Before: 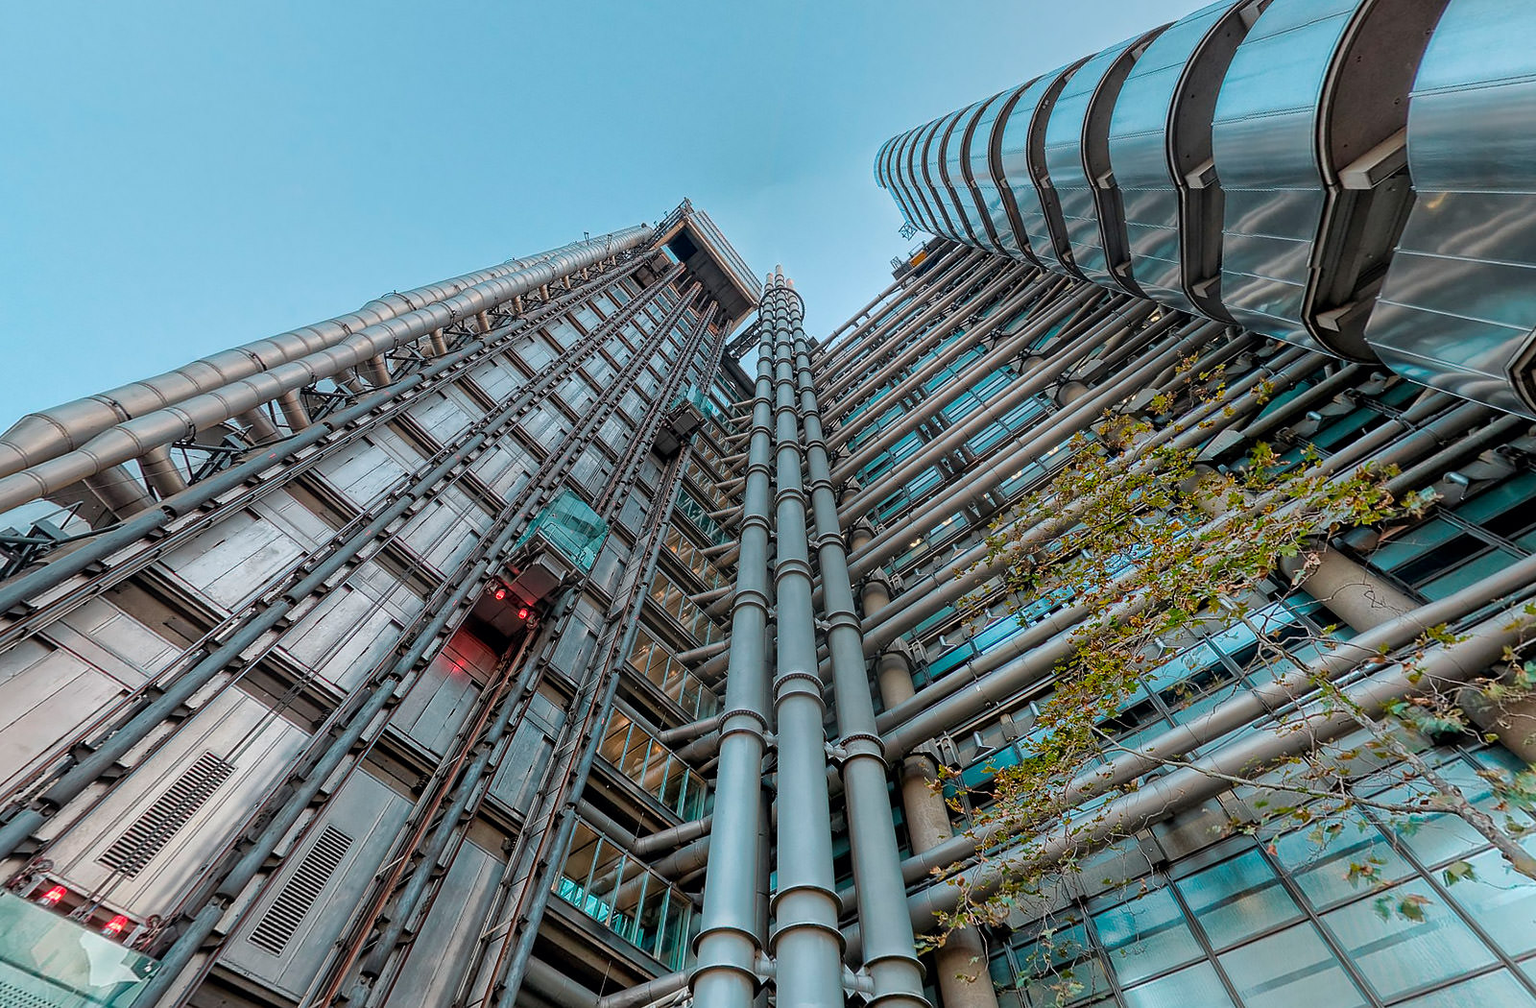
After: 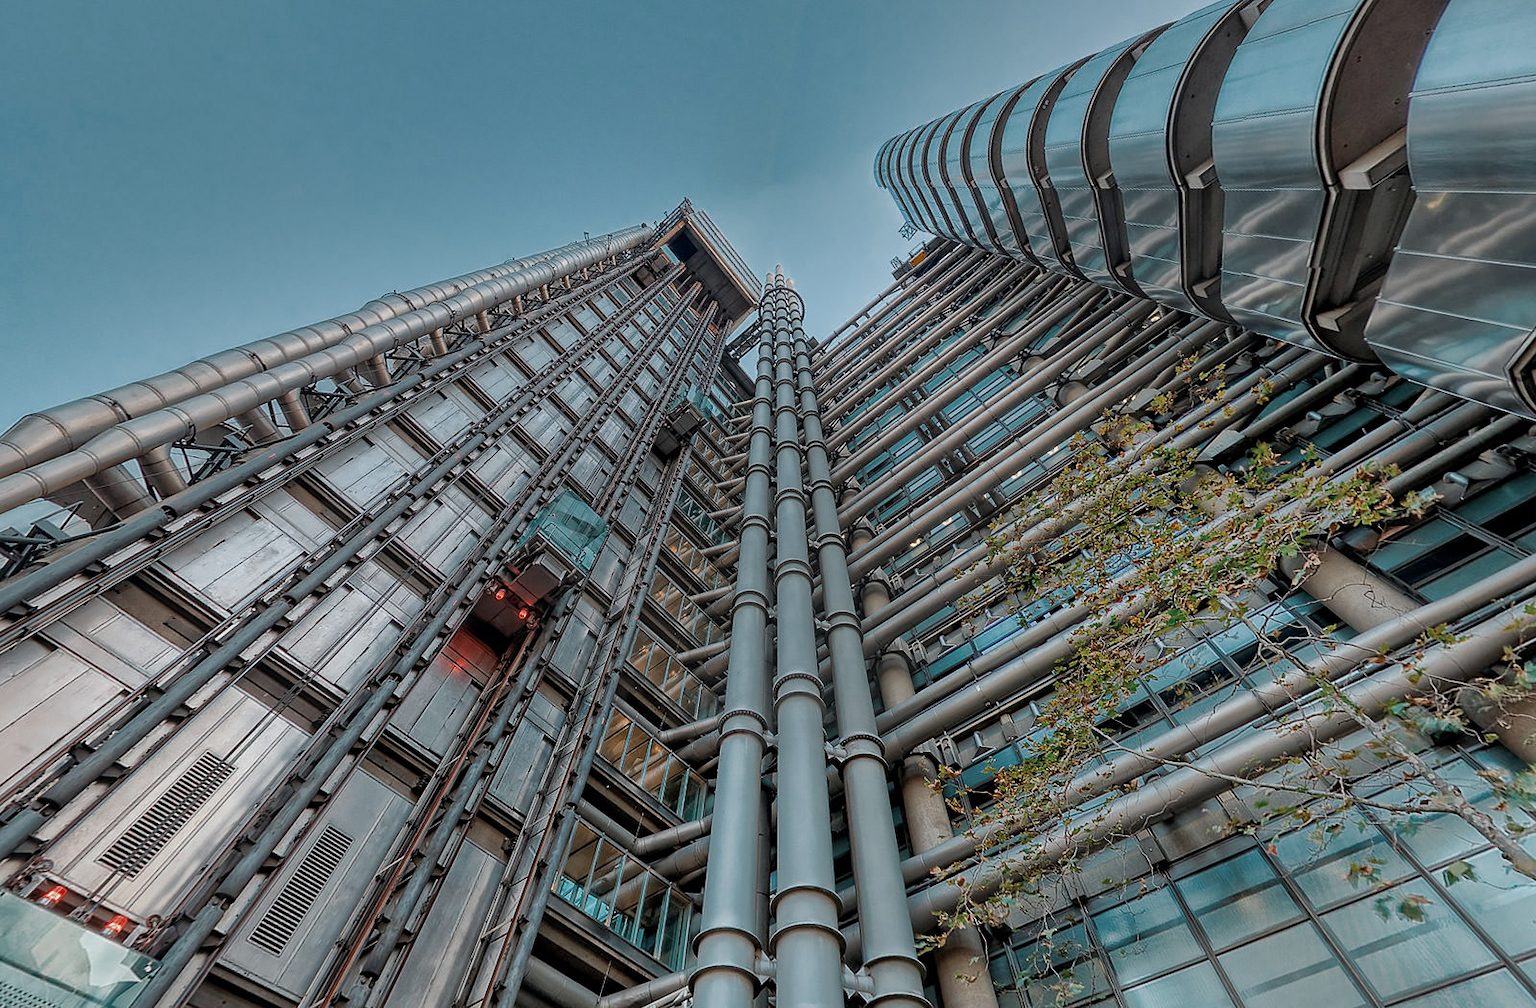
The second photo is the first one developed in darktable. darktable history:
shadows and highlights: radius 107.86, shadows 40.58, highlights -72.36, low approximation 0.01, soften with gaussian
color zones: curves: ch0 [(0, 0.5) (0.125, 0.4) (0.25, 0.5) (0.375, 0.4) (0.5, 0.4) (0.625, 0.35) (0.75, 0.35) (0.875, 0.5)]; ch1 [(0, 0.35) (0.125, 0.45) (0.25, 0.35) (0.375, 0.35) (0.5, 0.35) (0.625, 0.35) (0.75, 0.45) (0.875, 0.35)]; ch2 [(0, 0.6) (0.125, 0.5) (0.25, 0.5) (0.375, 0.6) (0.5, 0.6) (0.625, 0.5) (0.75, 0.5) (0.875, 0.5)]
